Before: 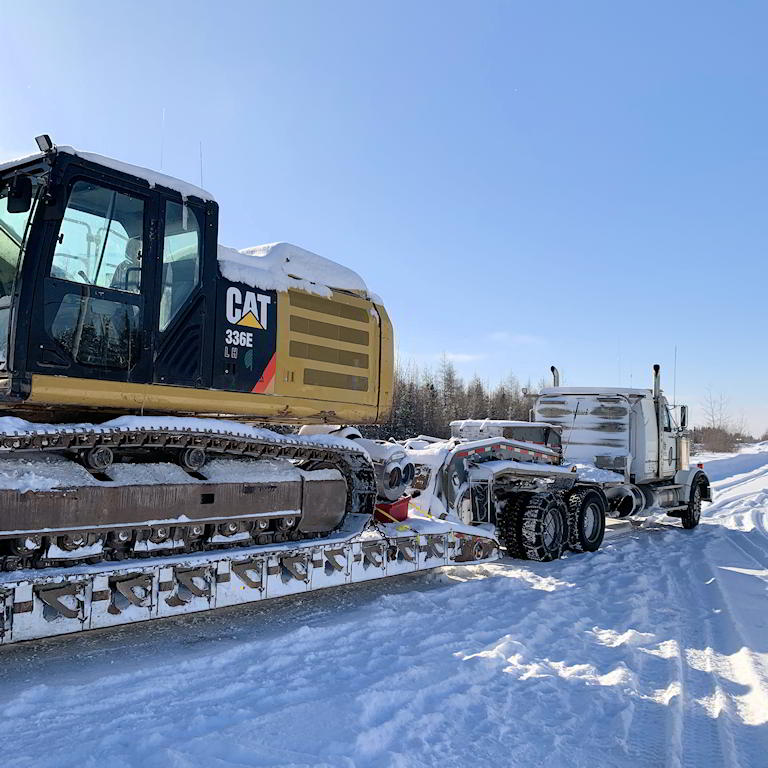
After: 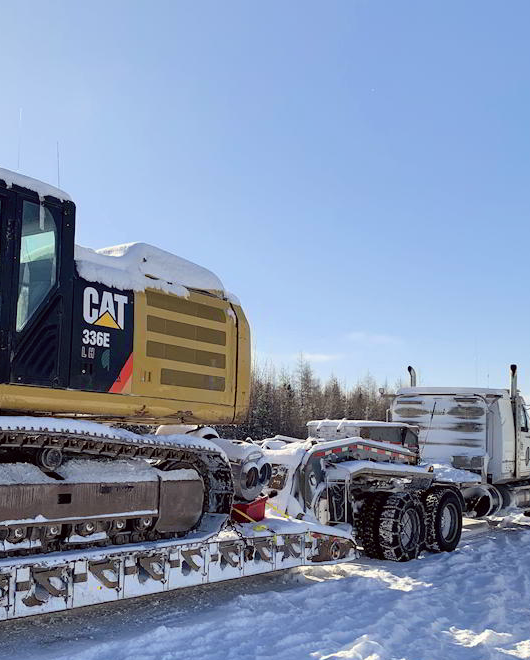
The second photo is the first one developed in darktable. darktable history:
color correction: highlights a* -1.02, highlights b* 4.47, shadows a* 3.51
crop: left 18.714%, right 12.199%, bottom 13.966%
